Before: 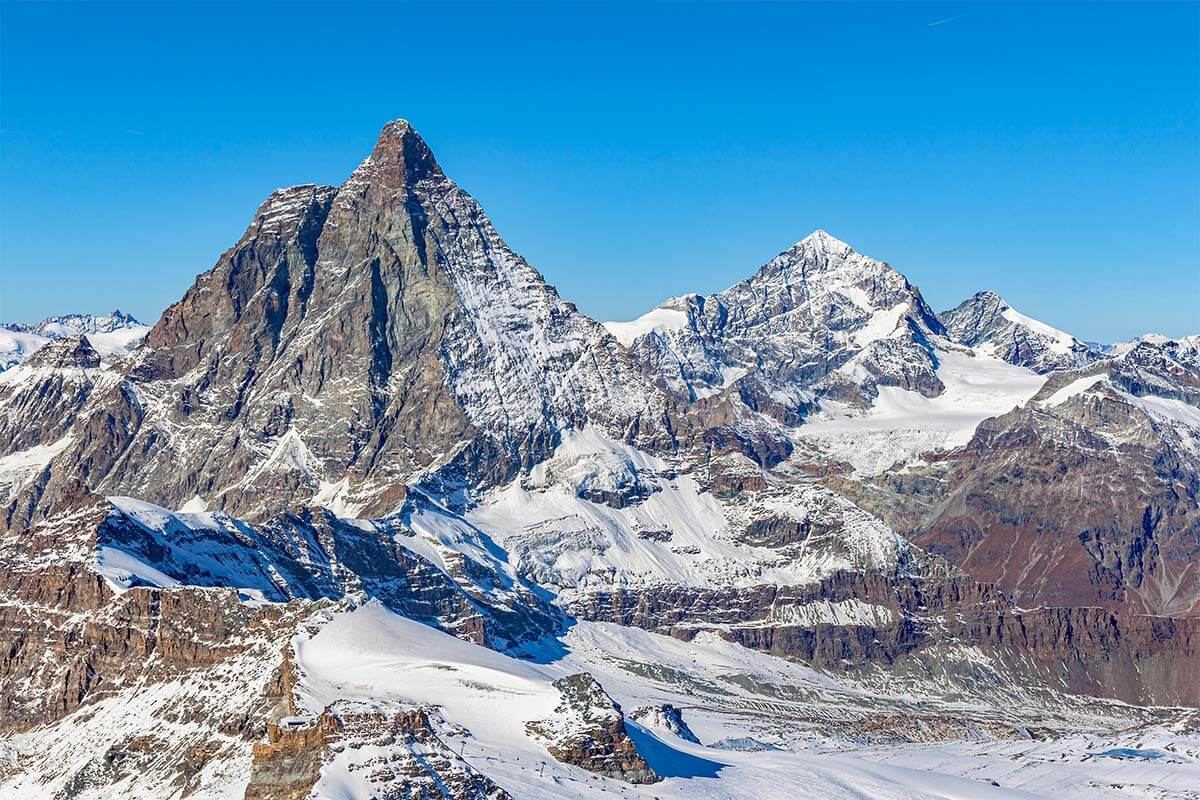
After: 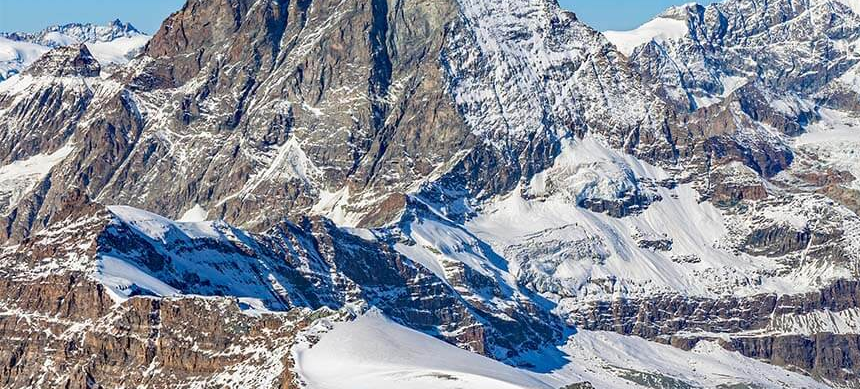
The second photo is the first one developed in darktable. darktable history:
crop: top 36.498%, right 28.264%, bottom 14.868%
